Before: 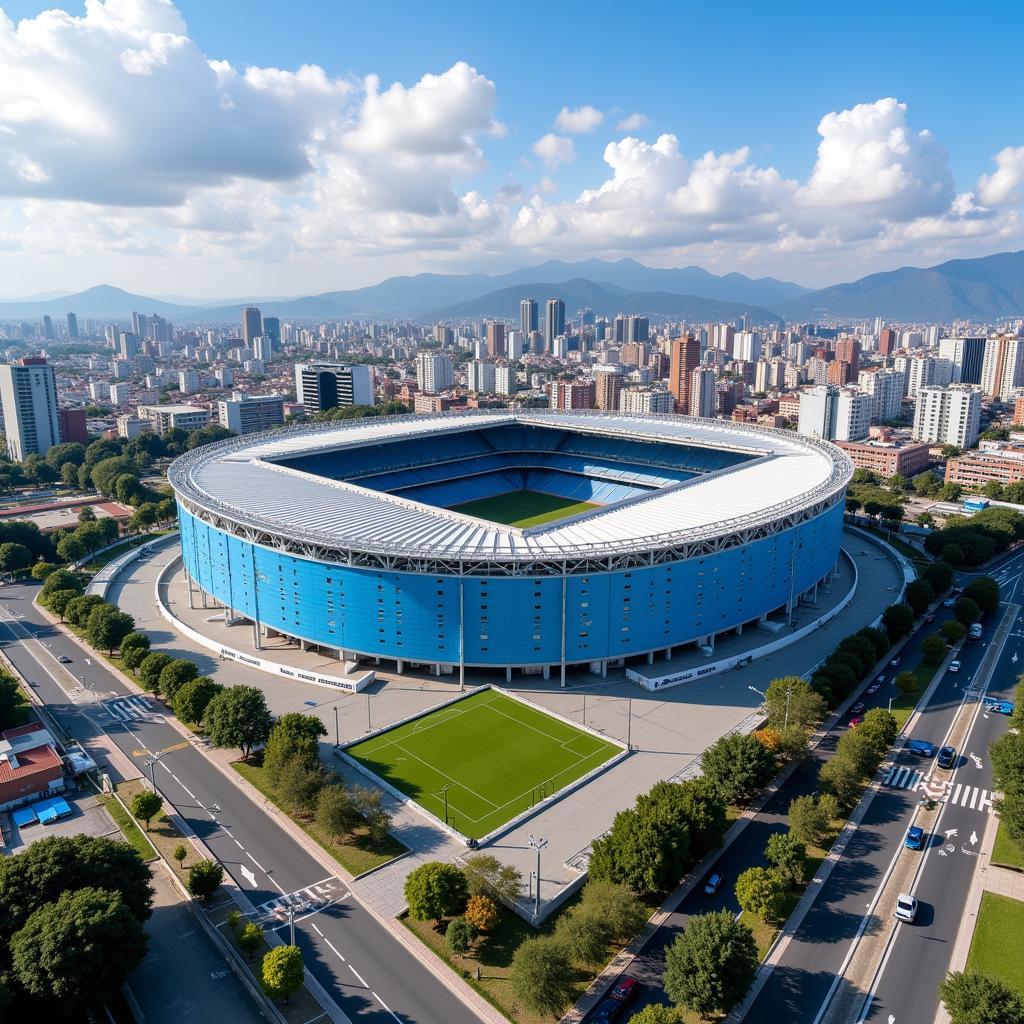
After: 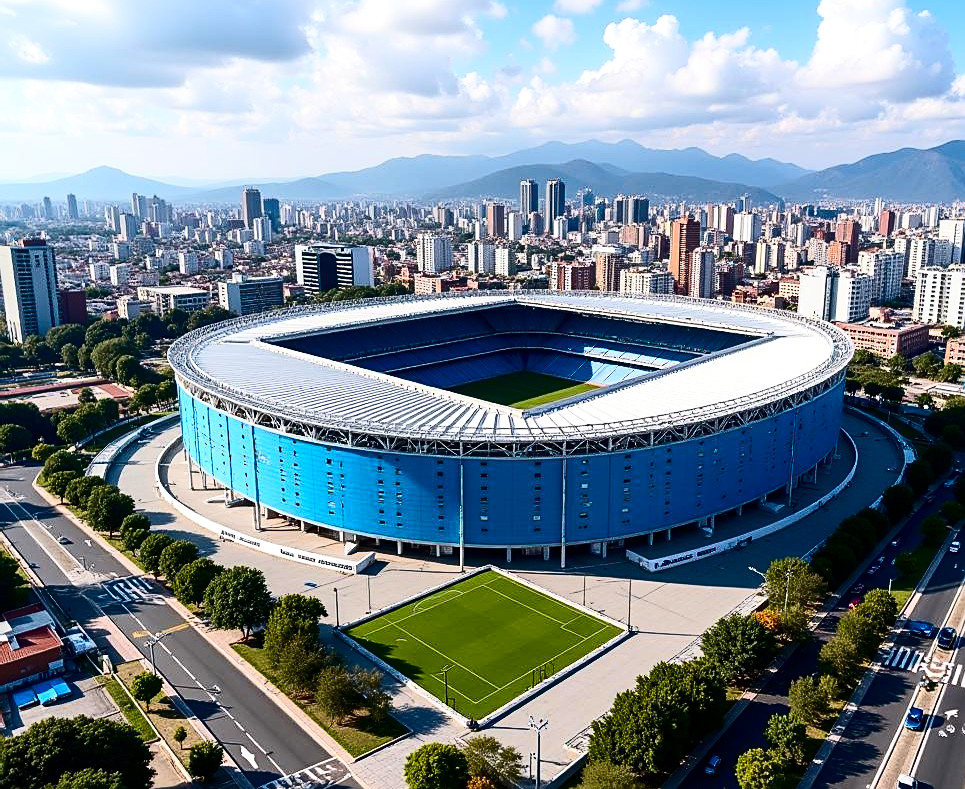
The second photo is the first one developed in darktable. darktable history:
crop and rotate: angle 0.03°, top 11.643%, right 5.651%, bottom 11.189%
sharpen: on, module defaults
contrast brightness saturation: contrast 0.32, brightness -0.08, saturation 0.17
exposure: exposure 0.15 EV, compensate highlight preservation false
